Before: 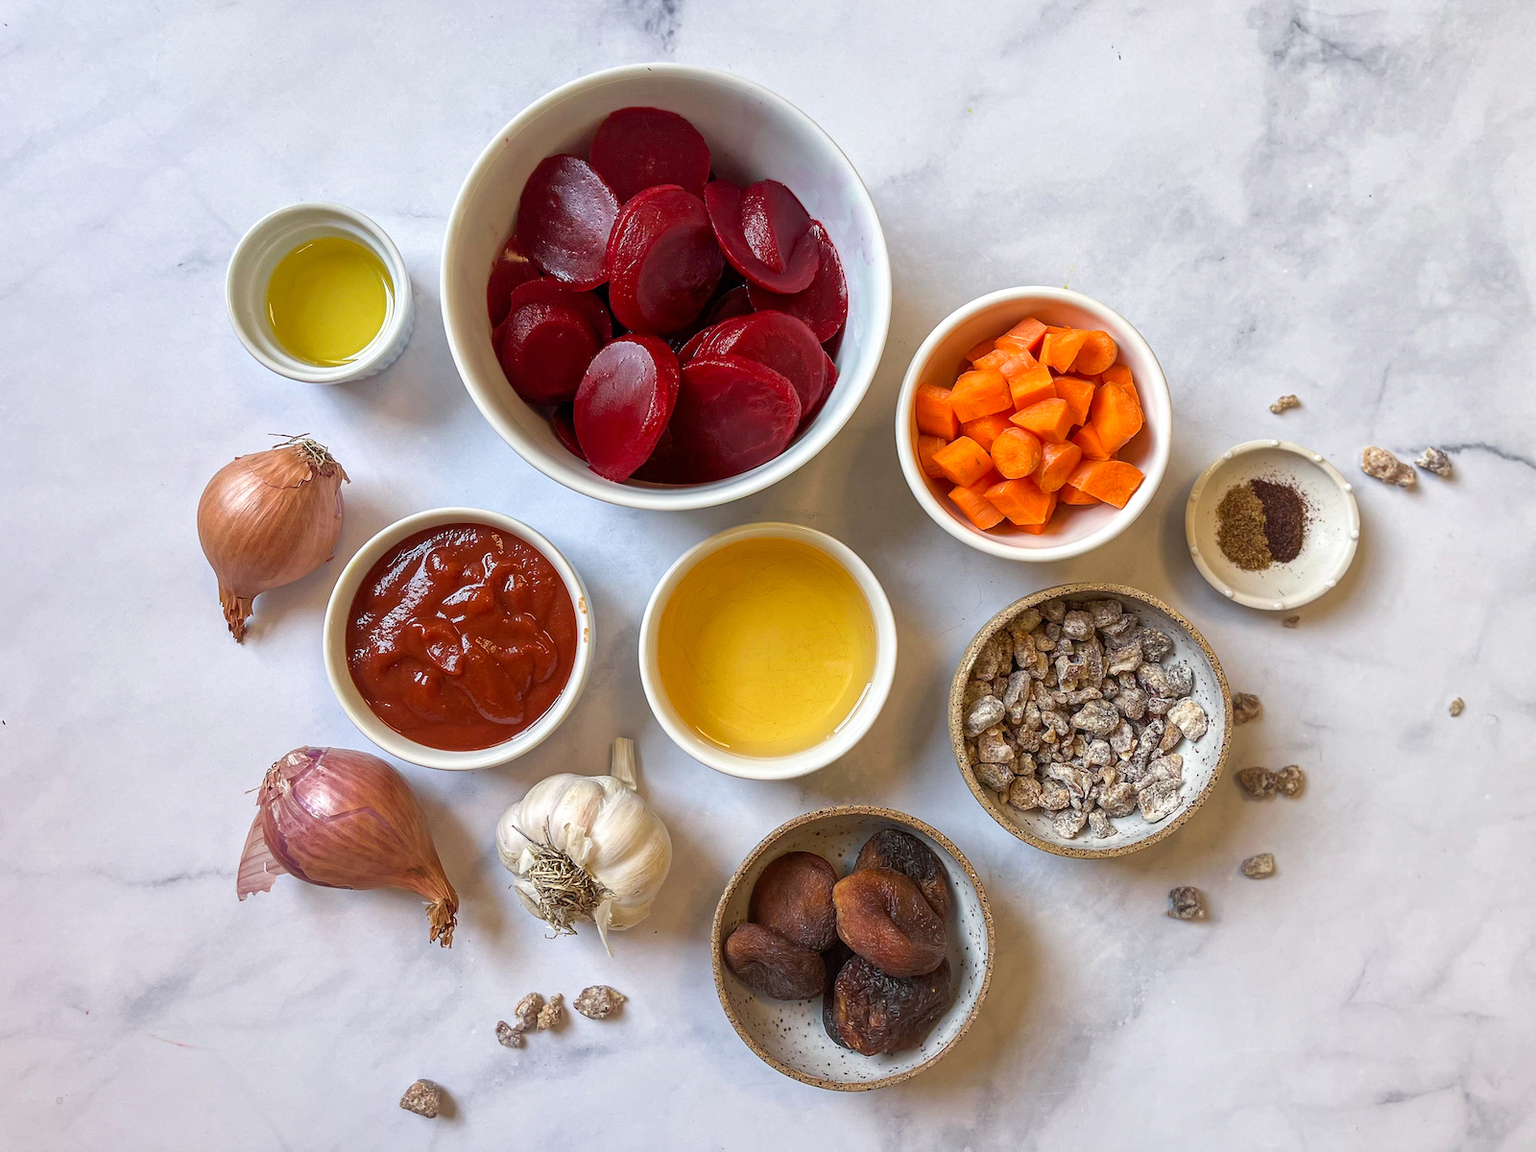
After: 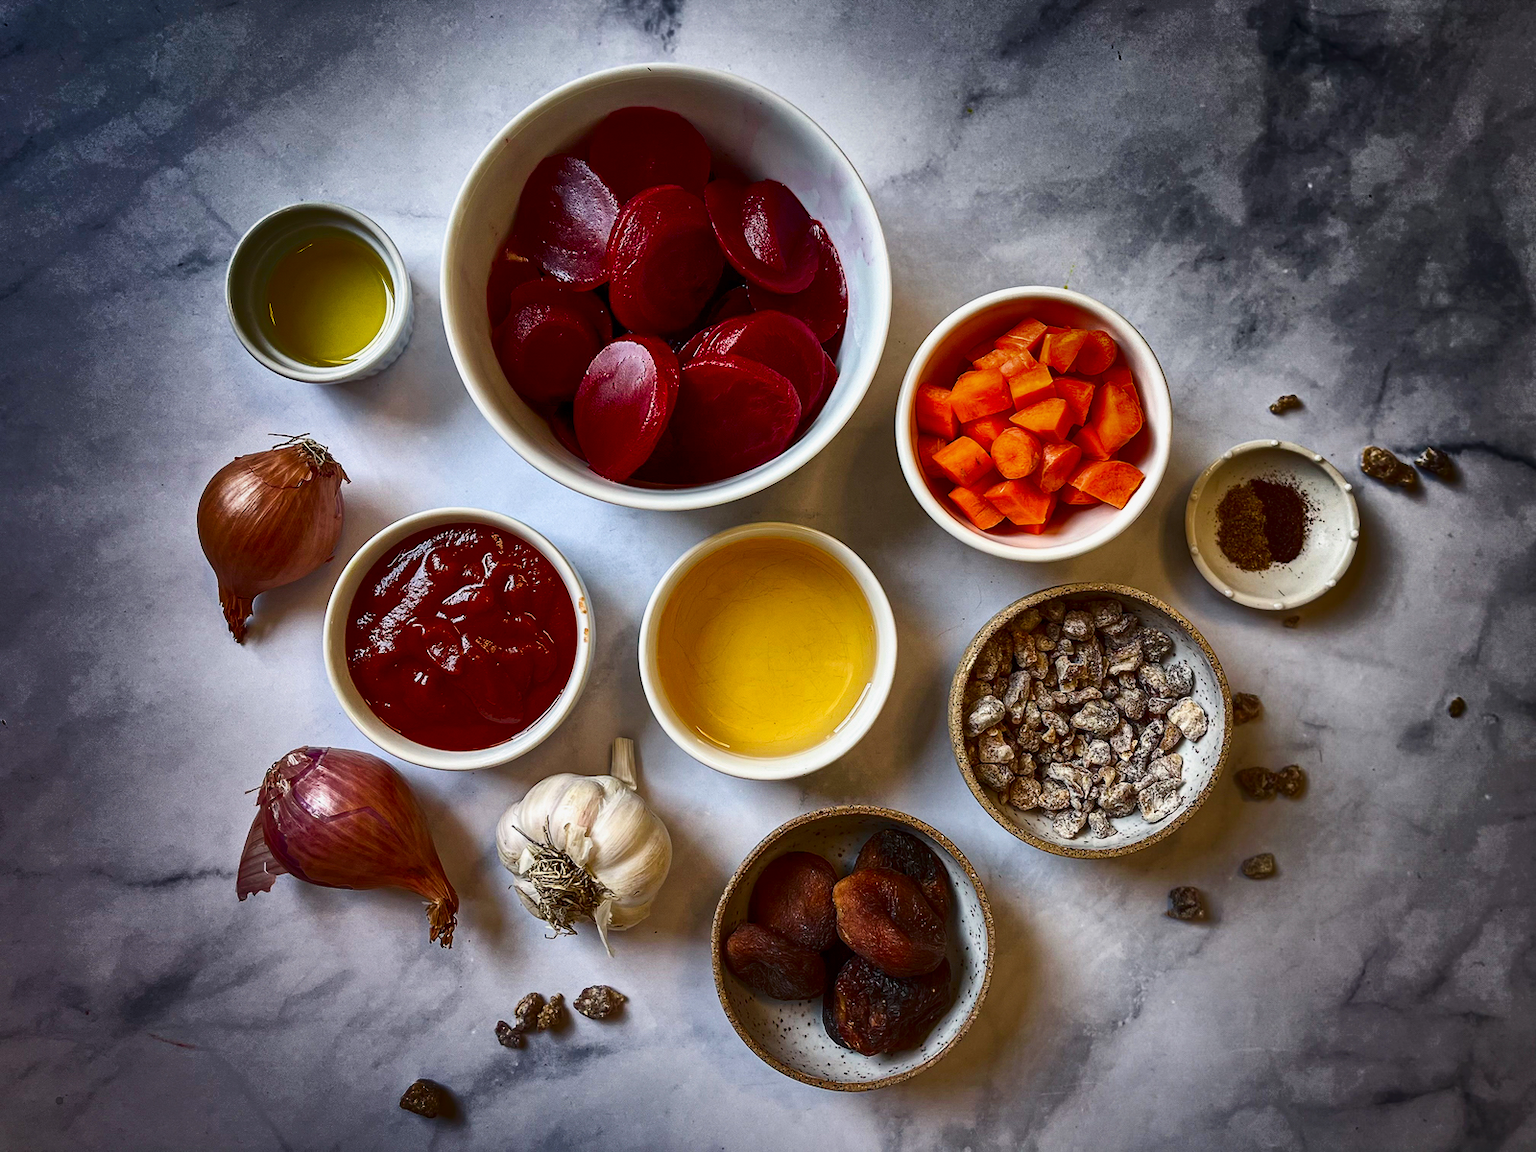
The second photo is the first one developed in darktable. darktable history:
contrast brightness saturation: contrast 0.188, brightness -0.242, saturation 0.112
exposure: exposure 0.014 EV, compensate highlight preservation false
shadows and highlights: radius 123.26, shadows 99.95, white point adjustment -3.01, highlights -99.31, soften with gaussian
